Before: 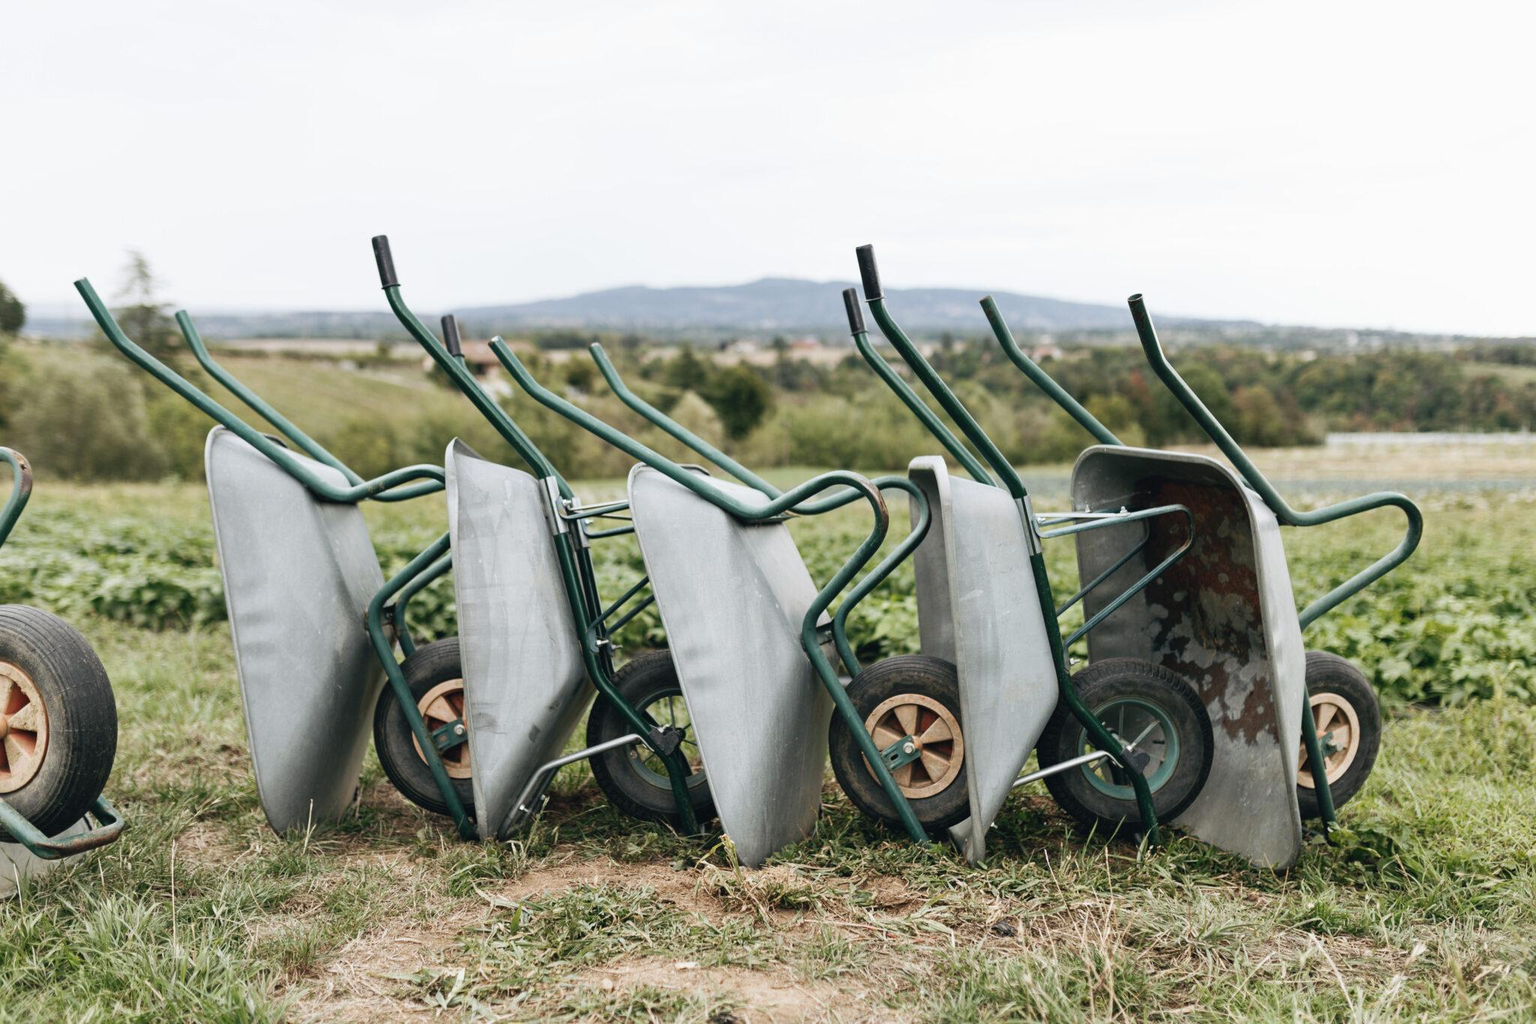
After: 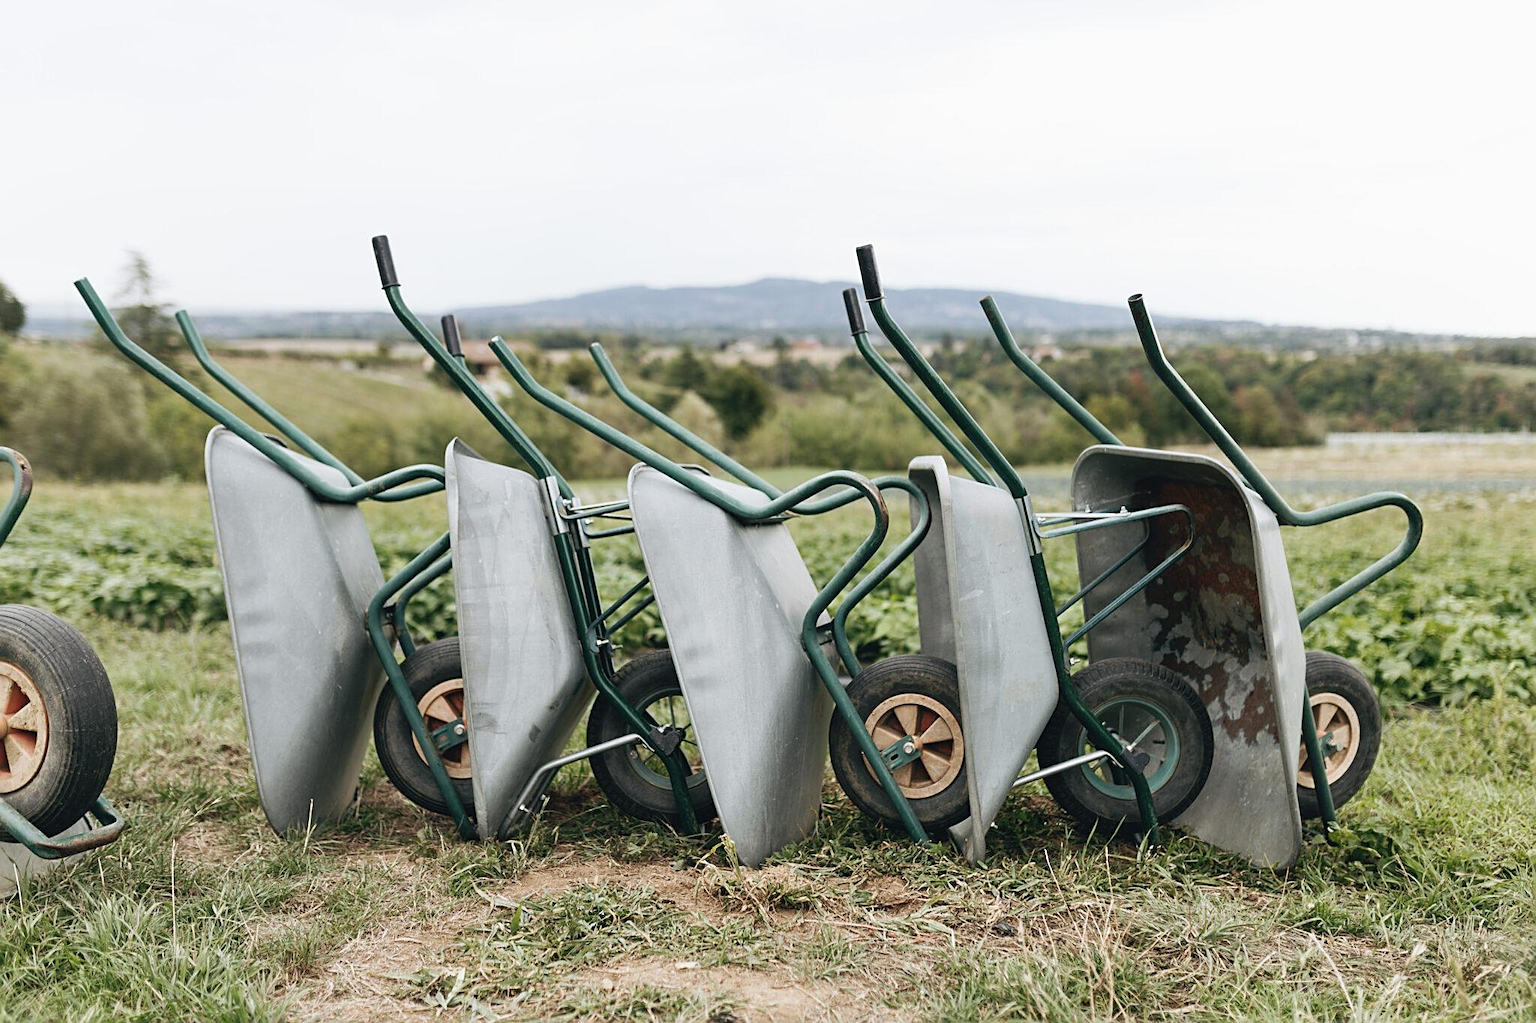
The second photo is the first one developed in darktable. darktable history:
local contrast: mode bilateral grid, contrast 100, coarseness 100, detail 91%, midtone range 0.2
sharpen: on, module defaults
